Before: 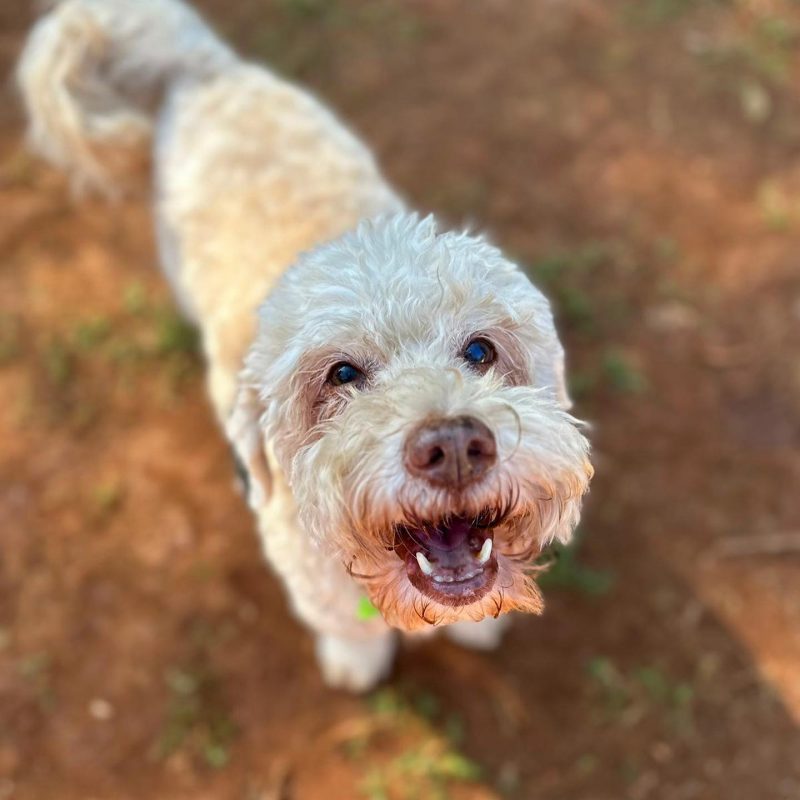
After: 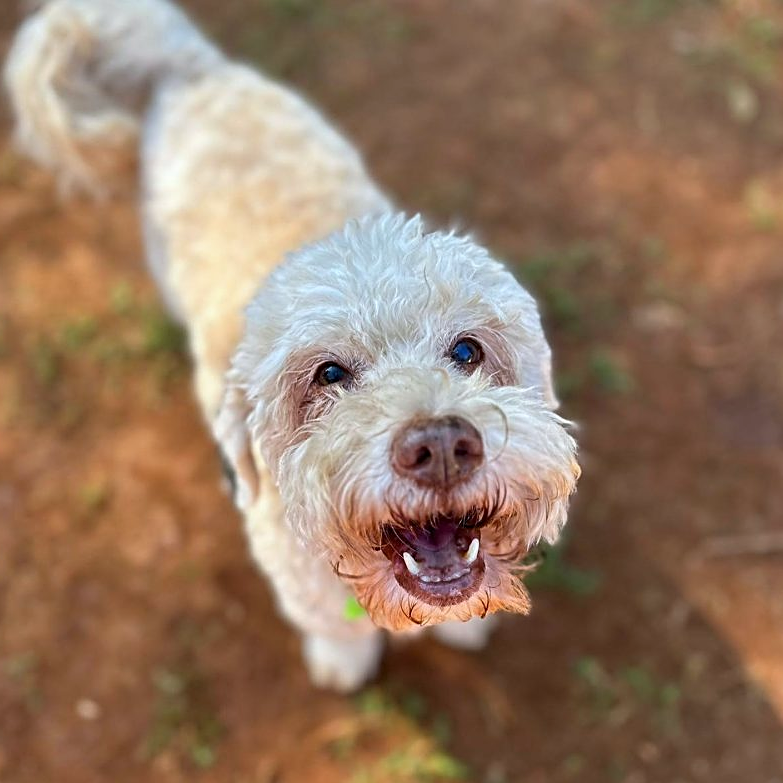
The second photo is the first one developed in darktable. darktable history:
crop: left 1.743%, right 0.268%, bottom 2.011%
sharpen: on, module defaults
white balance: red 0.983, blue 1.036
